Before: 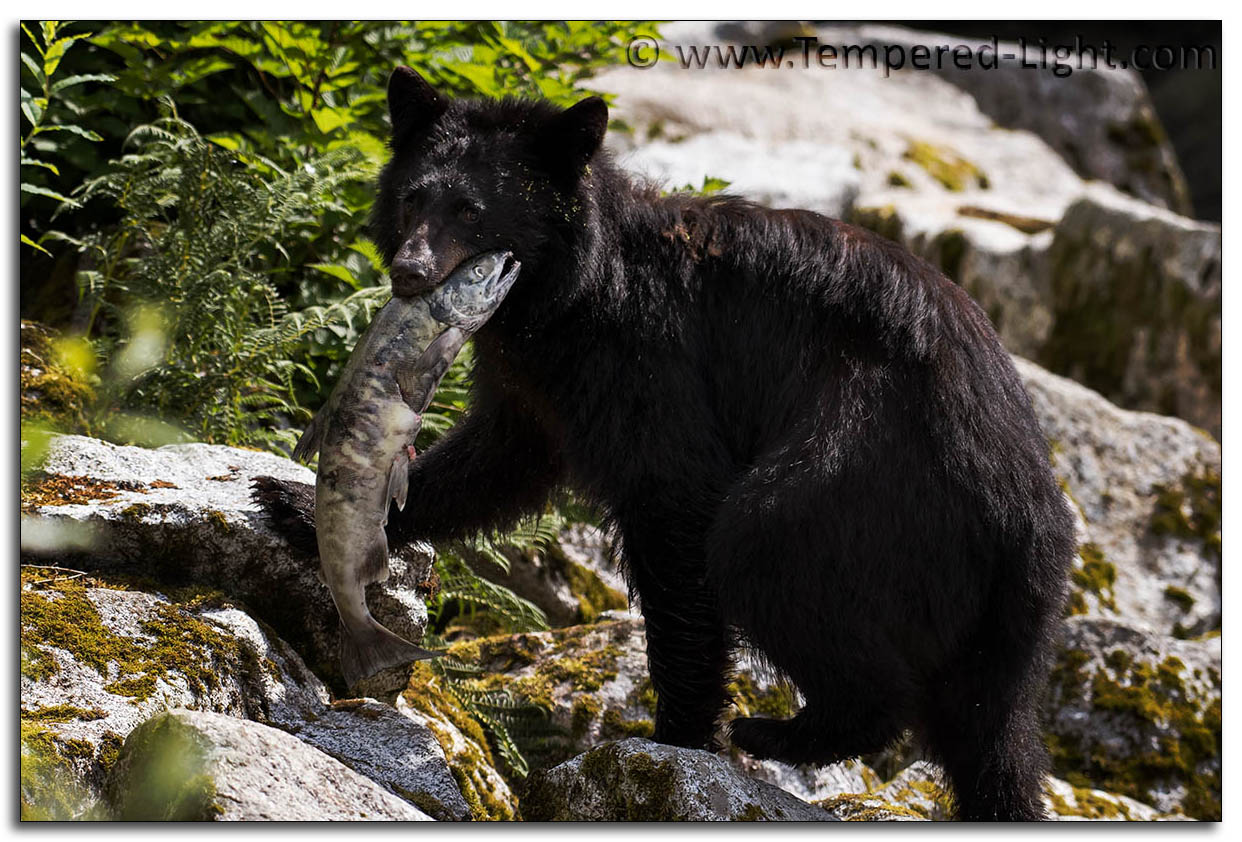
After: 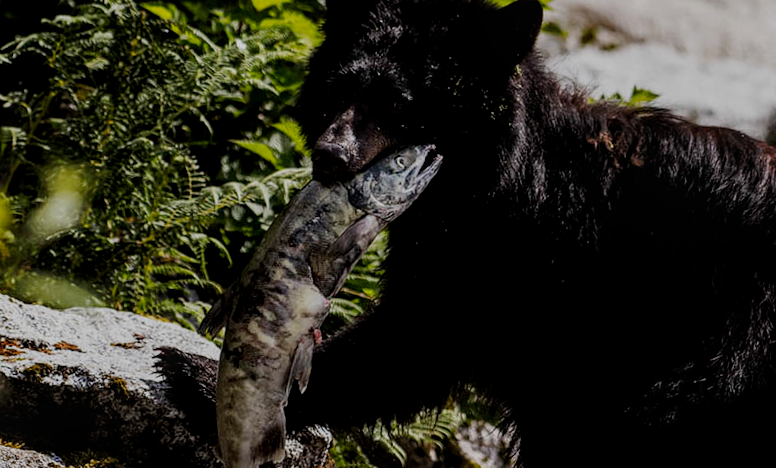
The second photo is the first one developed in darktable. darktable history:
filmic rgb: middle gray luminance 29%, black relative exposure -10.3 EV, white relative exposure 5.5 EV, threshold 6 EV, target black luminance 0%, hardness 3.95, latitude 2.04%, contrast 1.132, highlights saturation mix 5%, shadows ↔ highlights balance 15.11%, add noise in highlights 0, preserve chrominance no, color science v3 (2019), use custom middle-gray values true, iterations of high-quality reconstruction 0, contrast in highlights soft, enable highlight reconstruction true
local contrast: on, module defaults
crop and rotate: angle -4.99°, left 2.122%, top 6.945%, right 27.566%, bottom 30.519%
